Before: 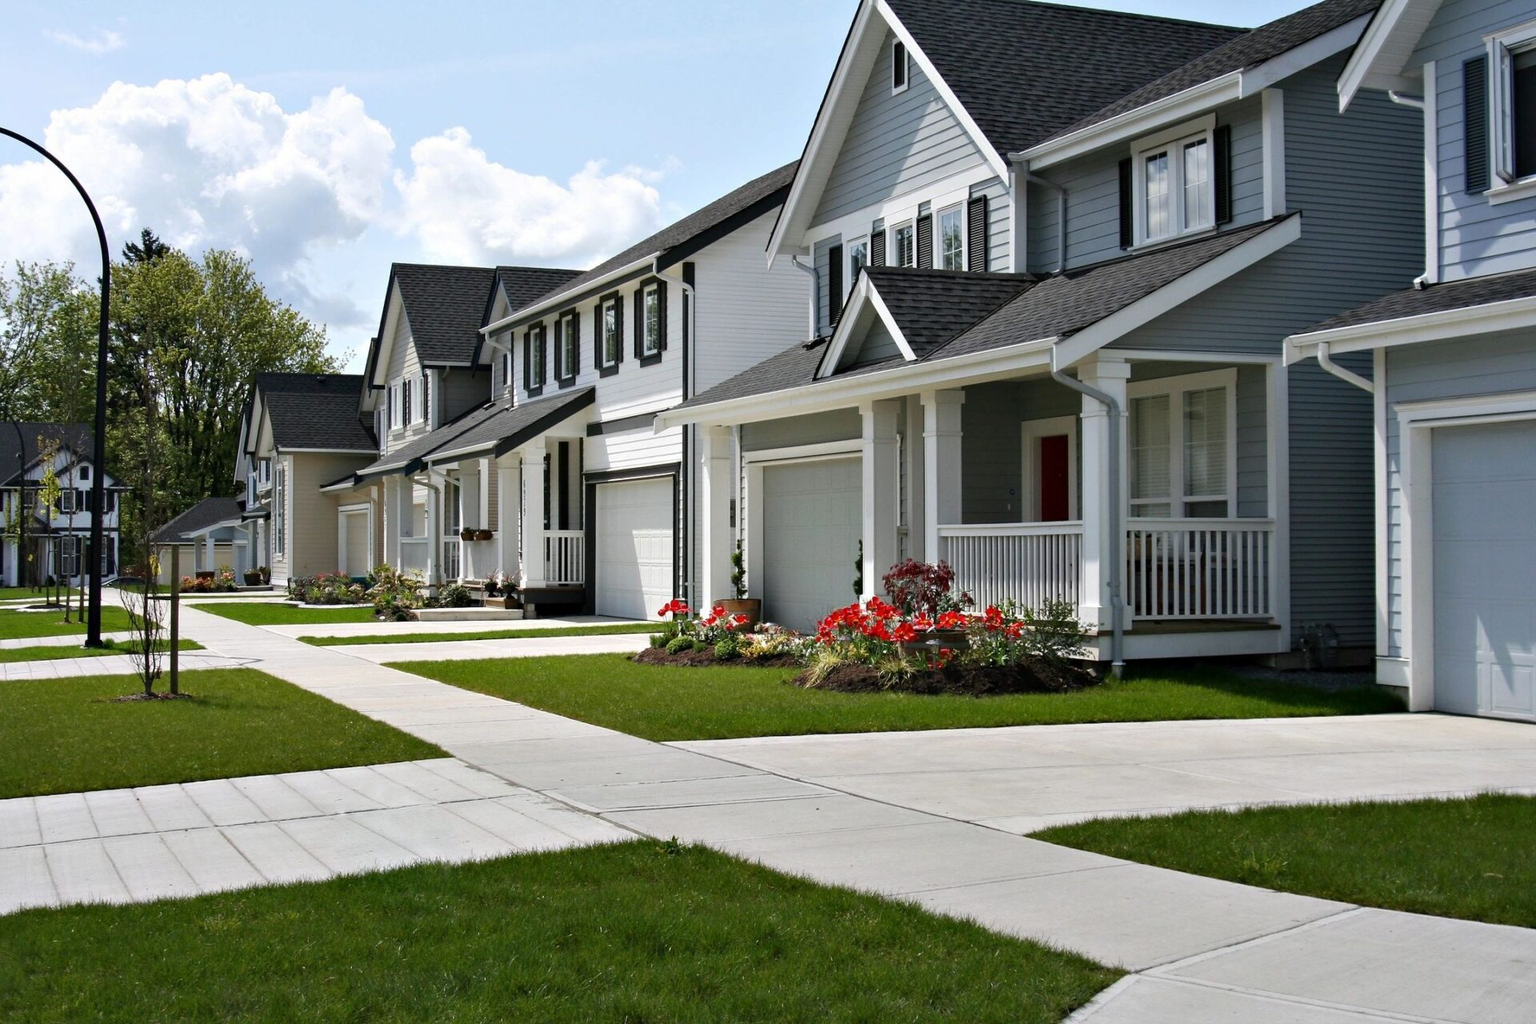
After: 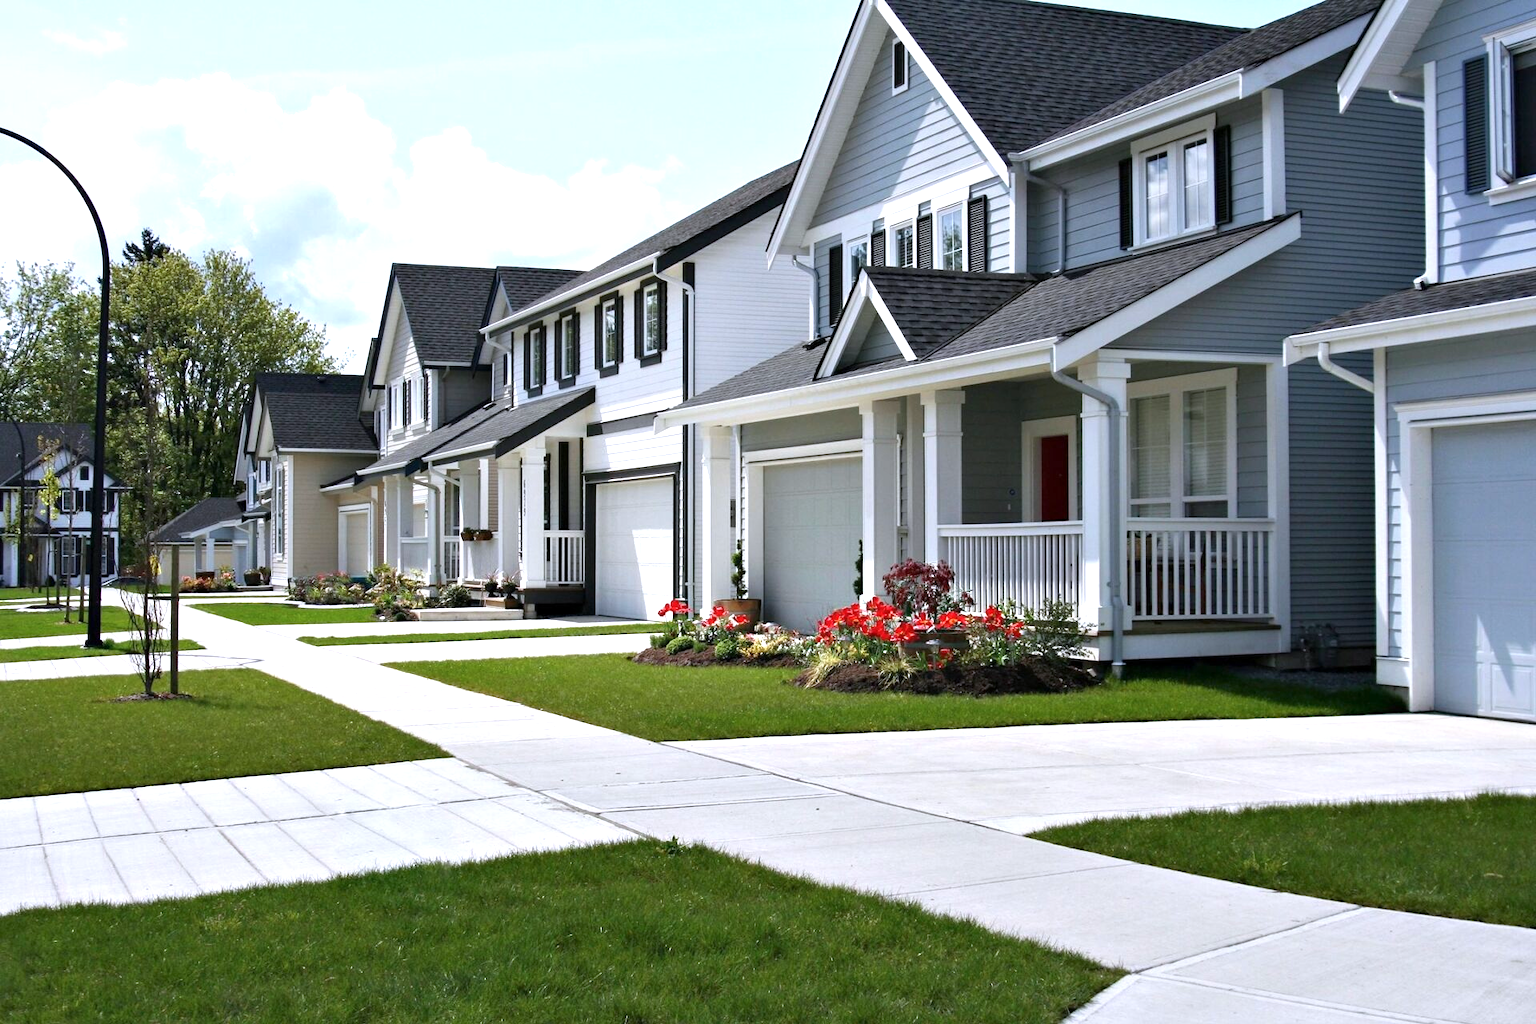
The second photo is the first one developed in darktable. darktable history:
exposure: exposure 0.6 EV, compensate highlight preservation false
color calibration: illuminant as shot in camera, x 0.358, y 0.373, temperature 4628.91 K
